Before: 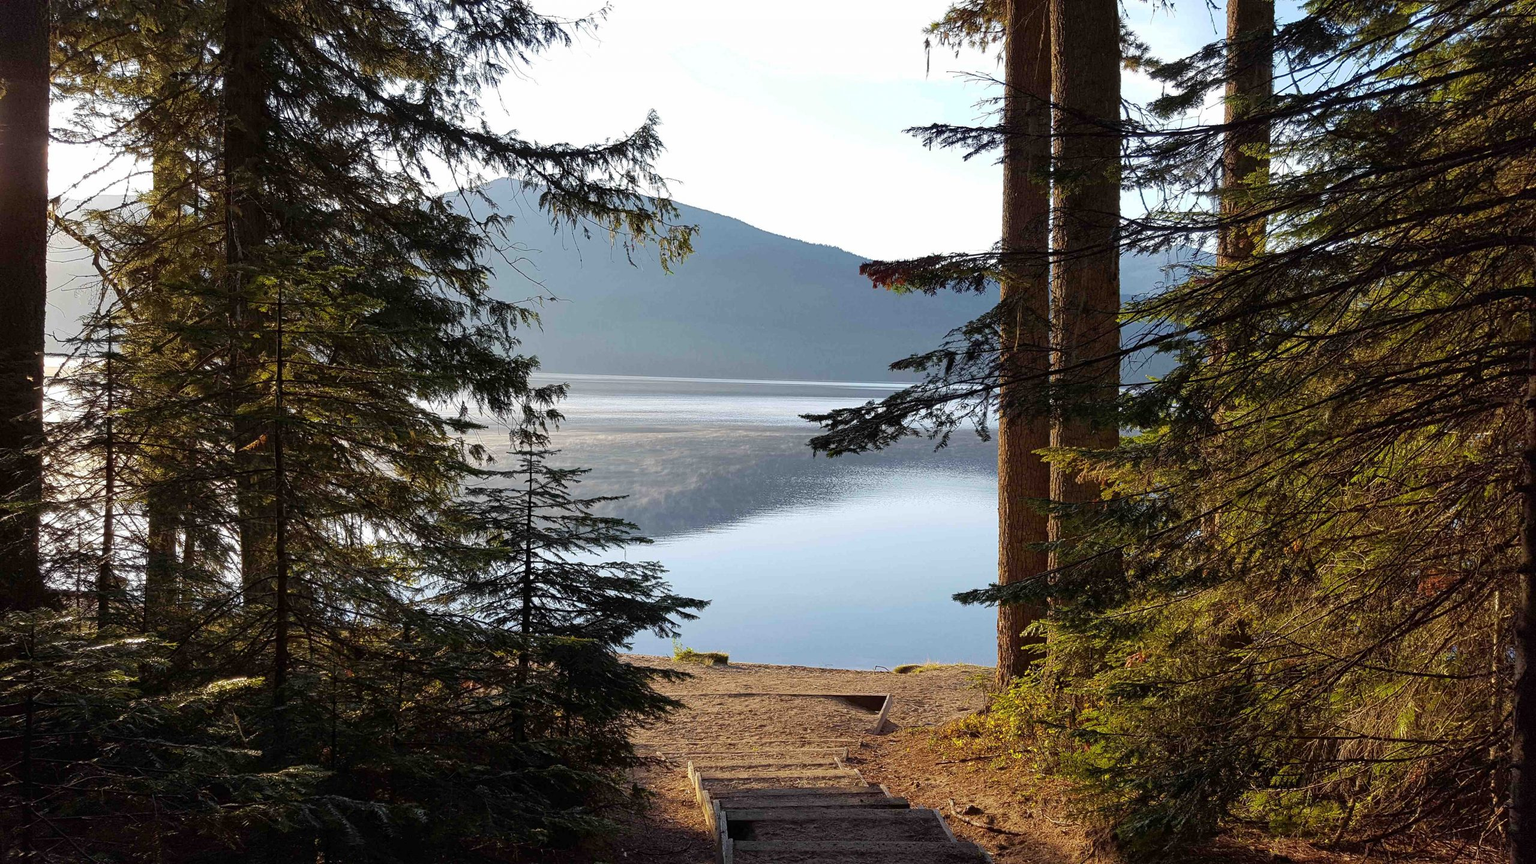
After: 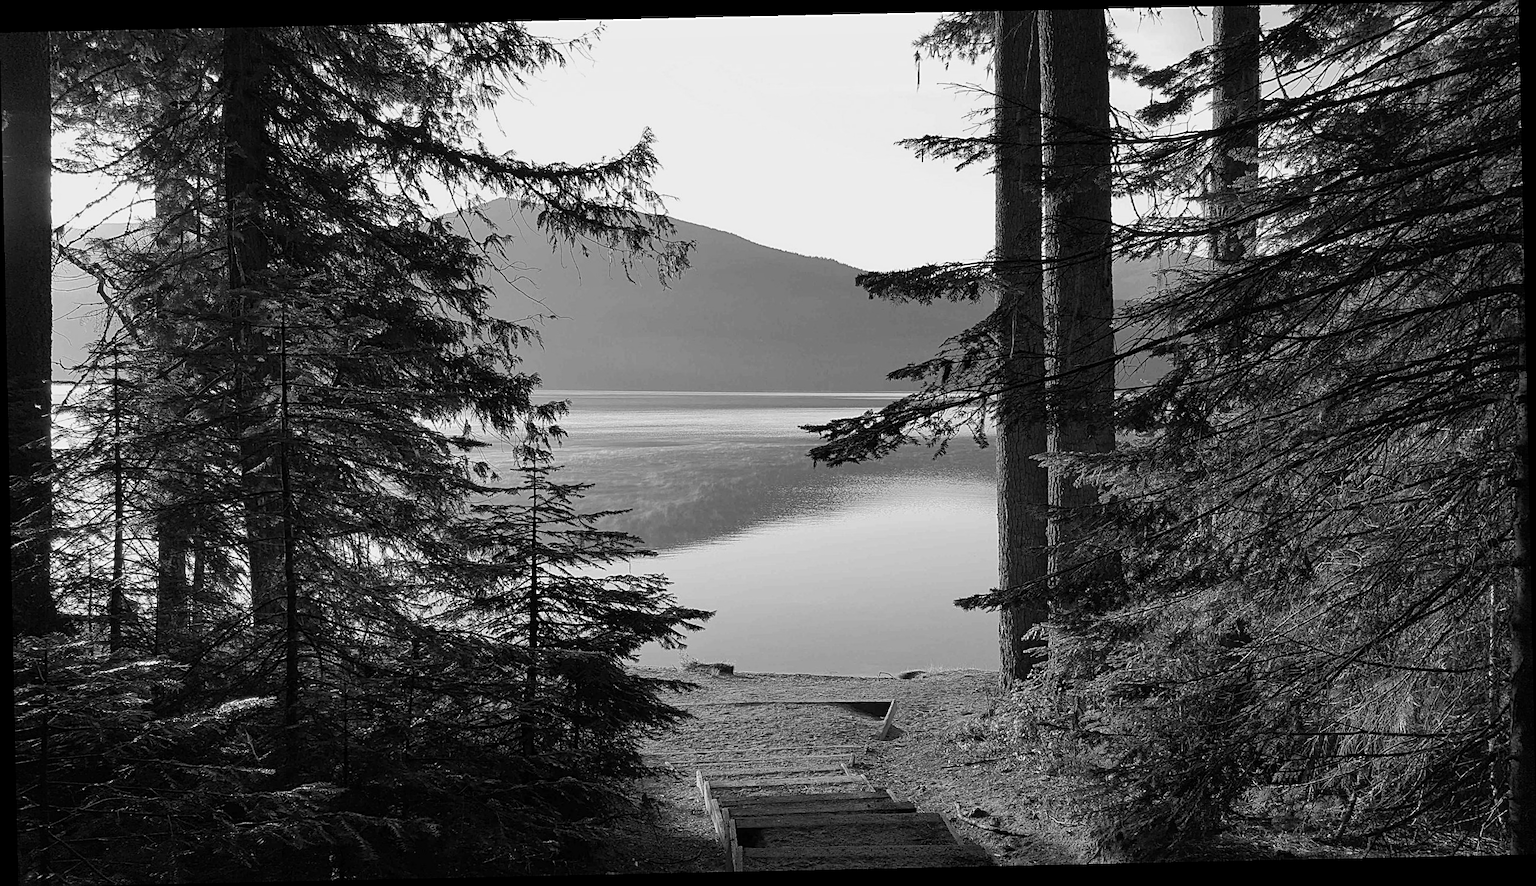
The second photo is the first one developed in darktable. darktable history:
sharpen: on, module defaults
monochrome: a -92.57, b 58.91
rotate and perspective: rotation -1.24°, automatic cropping off
exposure: compensate highlight preservation false
